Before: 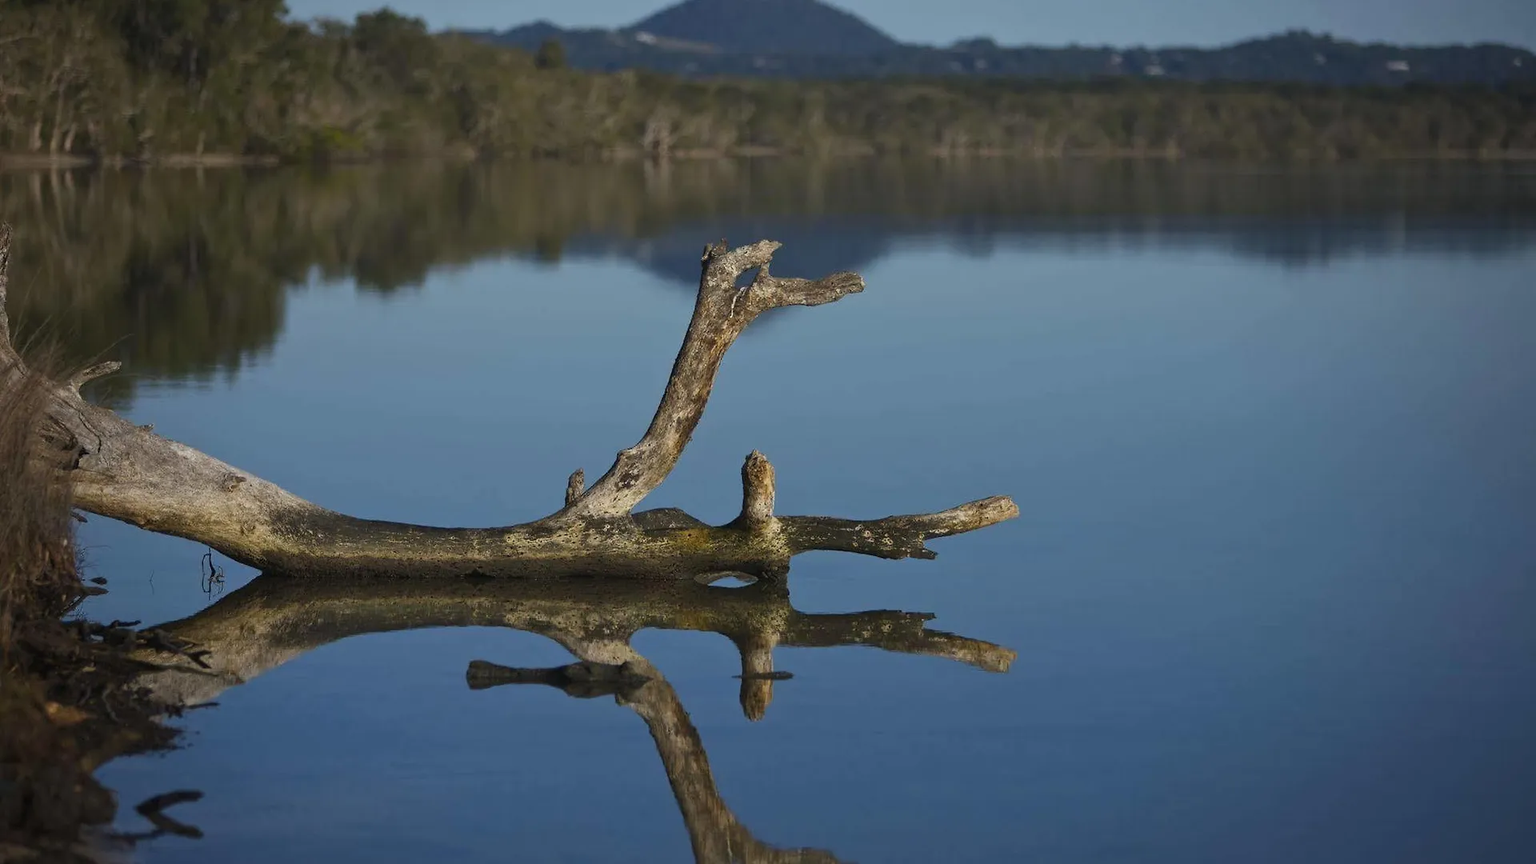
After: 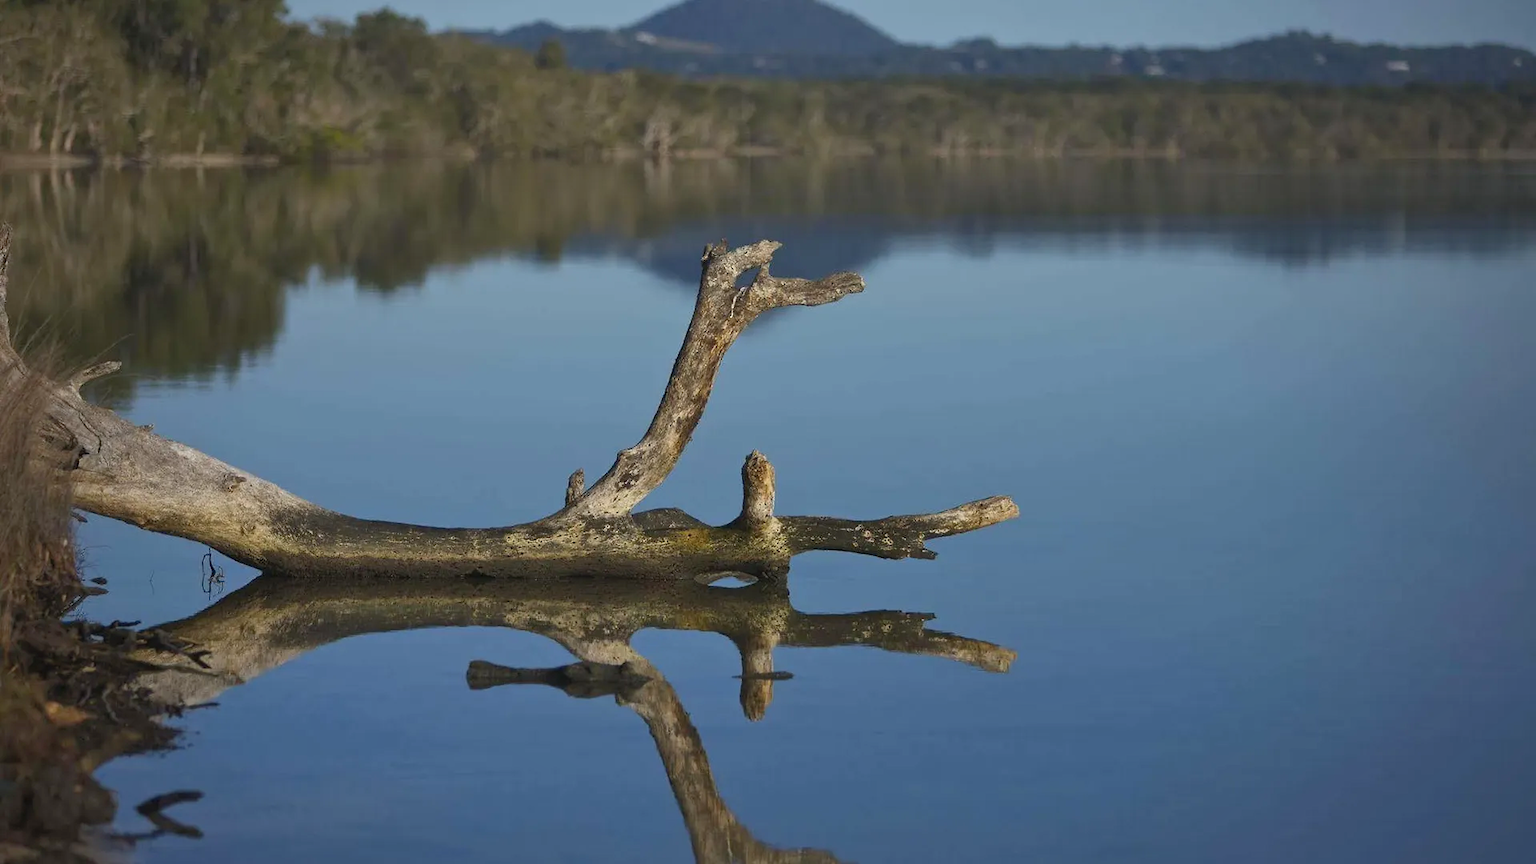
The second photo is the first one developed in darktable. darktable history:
shadows and highlights: shadows color adjustment 97.67%
exposure: exposure 0.202 EV, compensate highlight preservation false
